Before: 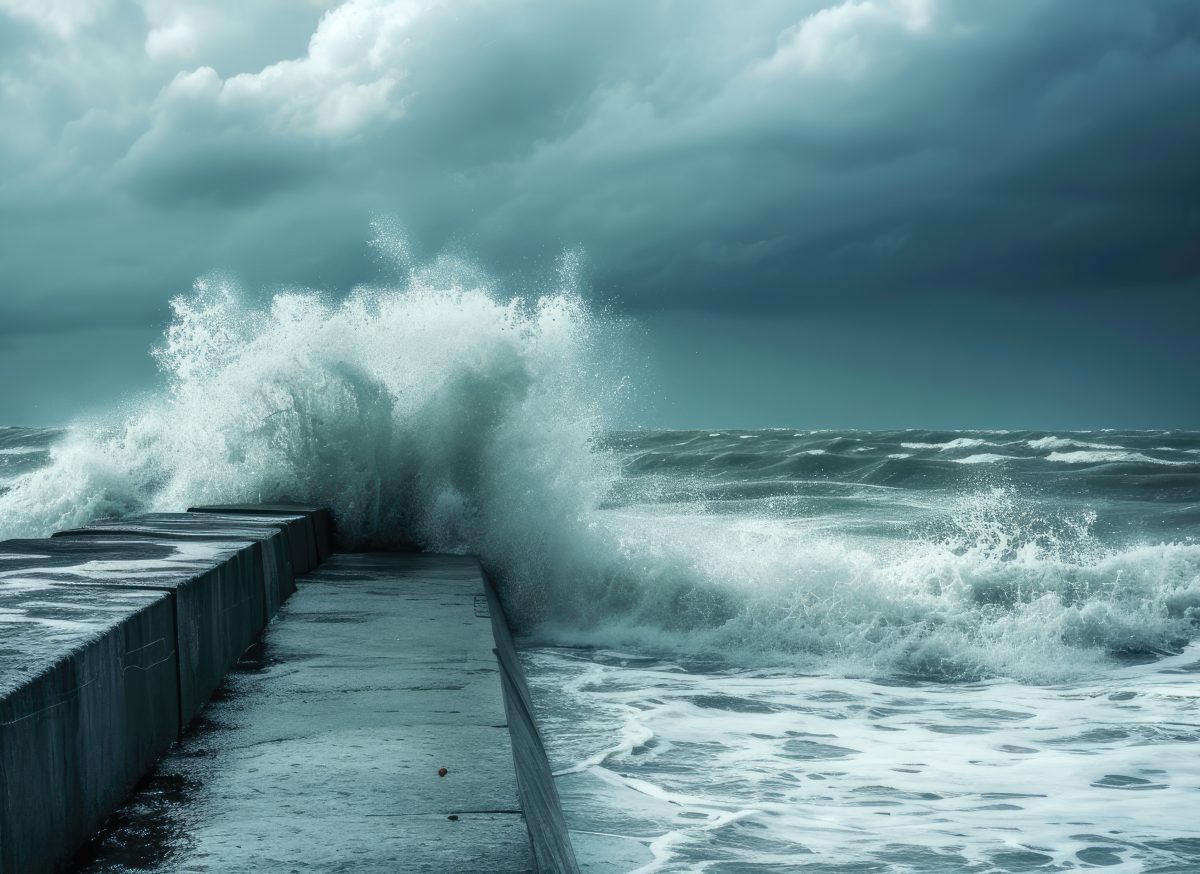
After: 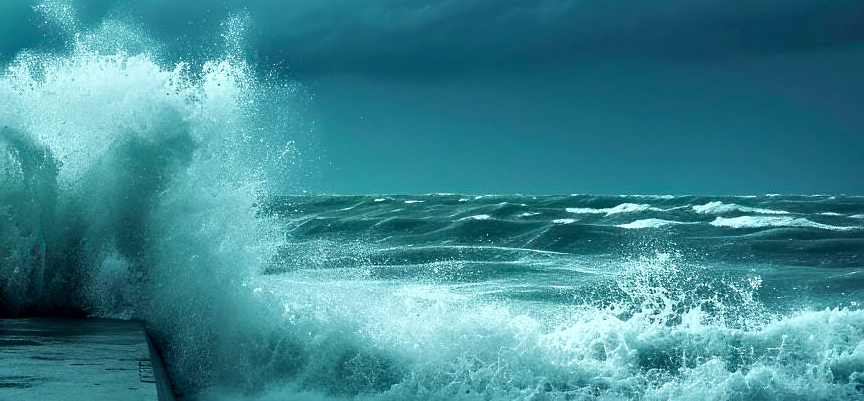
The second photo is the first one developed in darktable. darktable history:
color calibration: illuminant F (fluorescent), F source F9 (Cool White Deluxe 4150 K) – high CRI, x 0.374, y 0.373, temperature 4158.34 K
crop and rotate: left 27.938%, top 27.046%, bottom 27.046%
sharpen: on, module defaults
velvia: on, module defaults
contrast equalizer: y [[0.531, 0.548, 0.559, 0.557, 0.544, 0.527], [0.5 ×6], [0.5 ×6], [0 ×6], [0 ×6]]
shadows and highlights: soften with gaussian
white balance: red 1.009, blue 1.027
color correction: highlights a* -5.94, highlights b* 11.19
